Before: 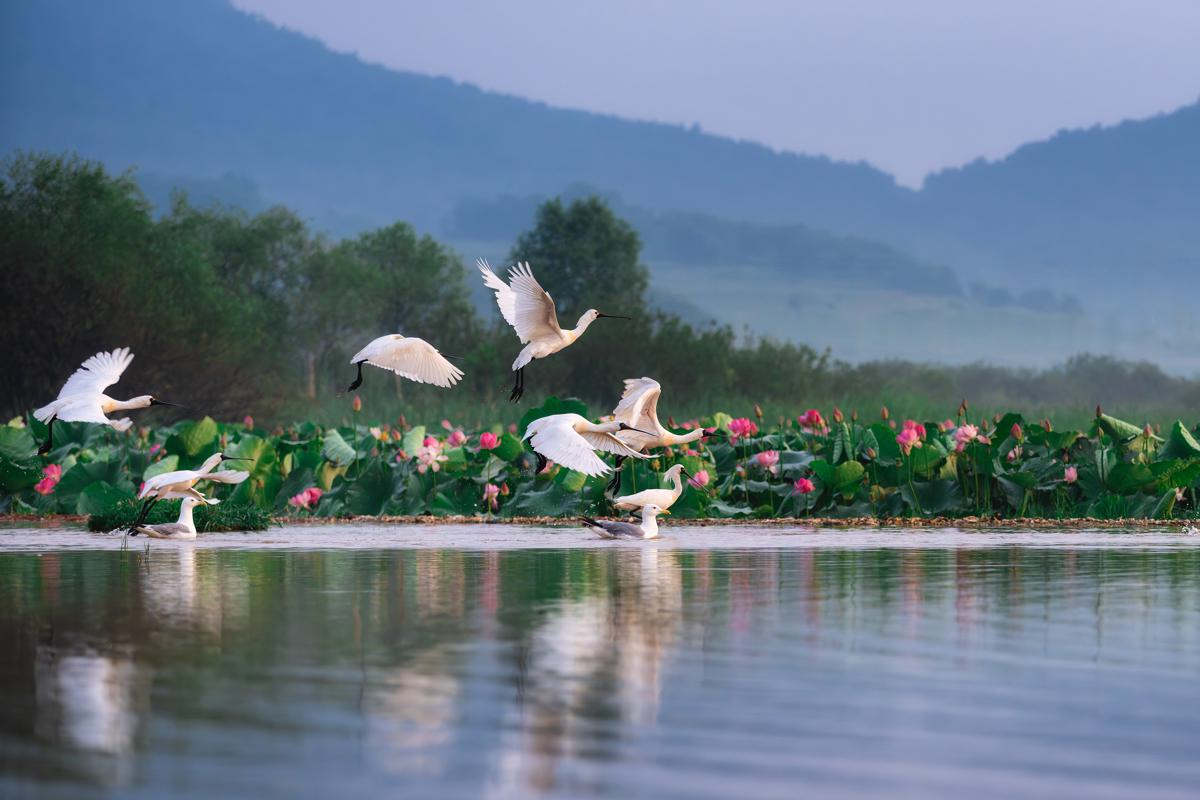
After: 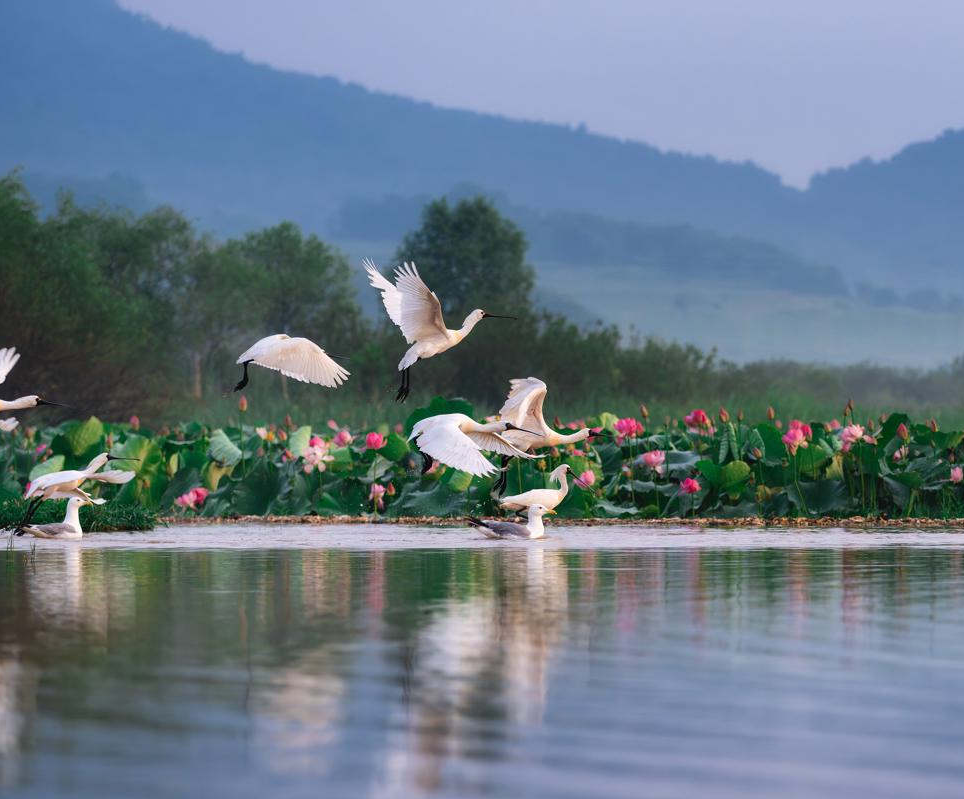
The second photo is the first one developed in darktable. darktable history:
crop and rotate: left 9.533%, right 10.114%
